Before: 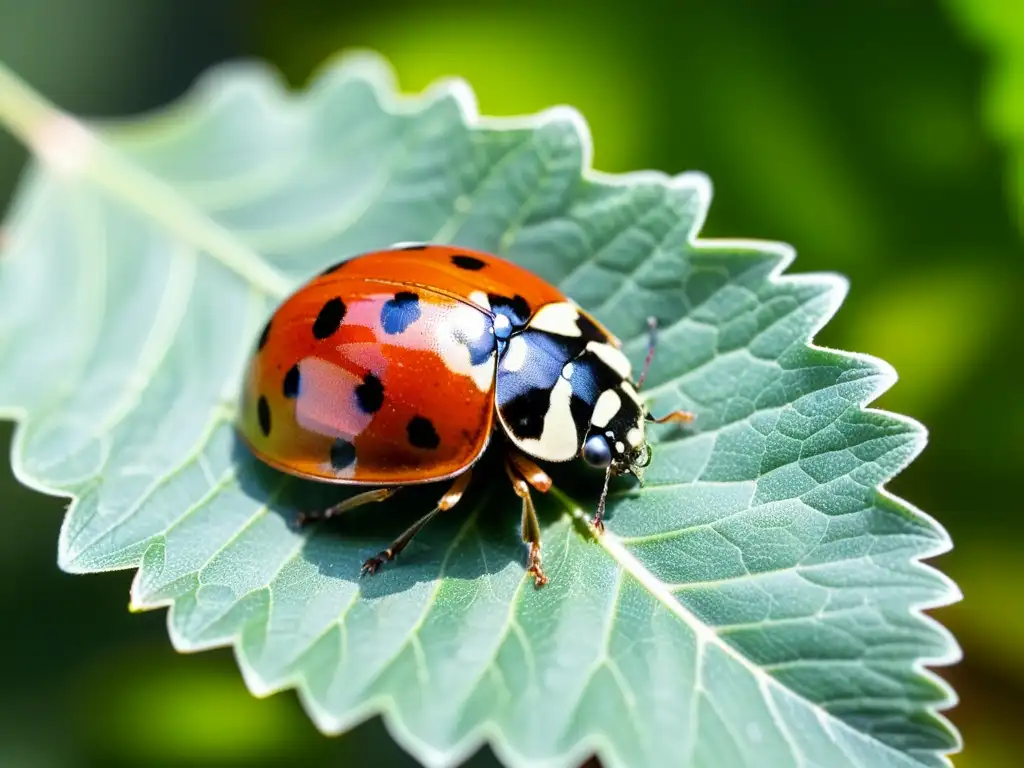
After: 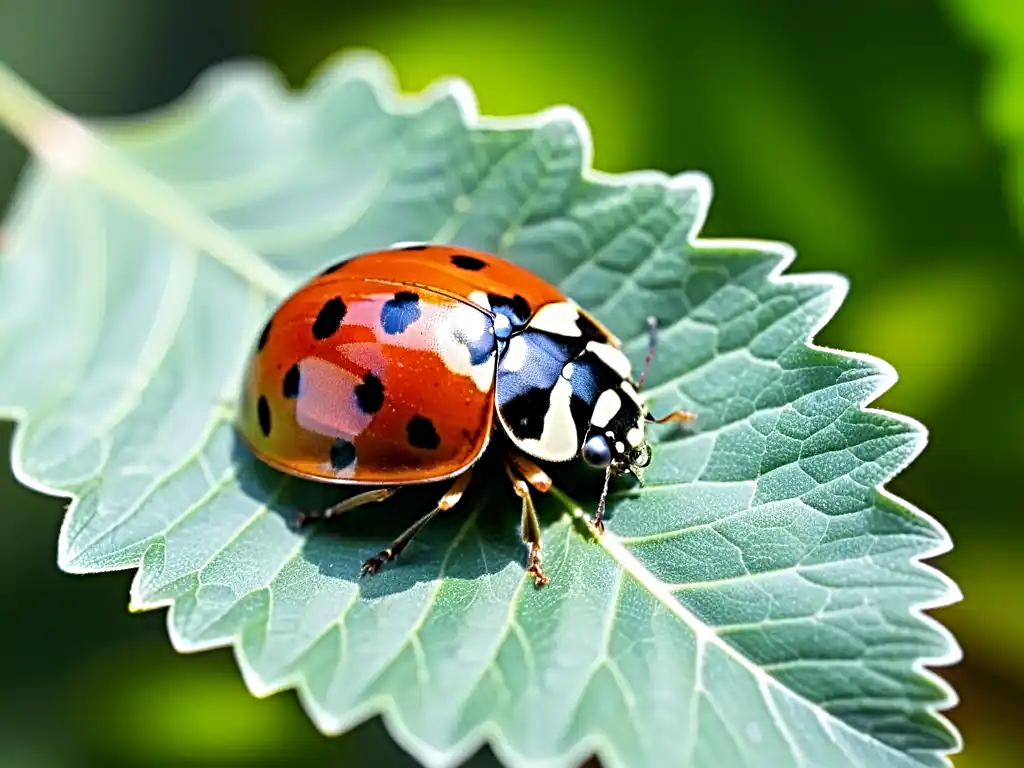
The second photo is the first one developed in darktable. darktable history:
sharpen: radius 4.899
